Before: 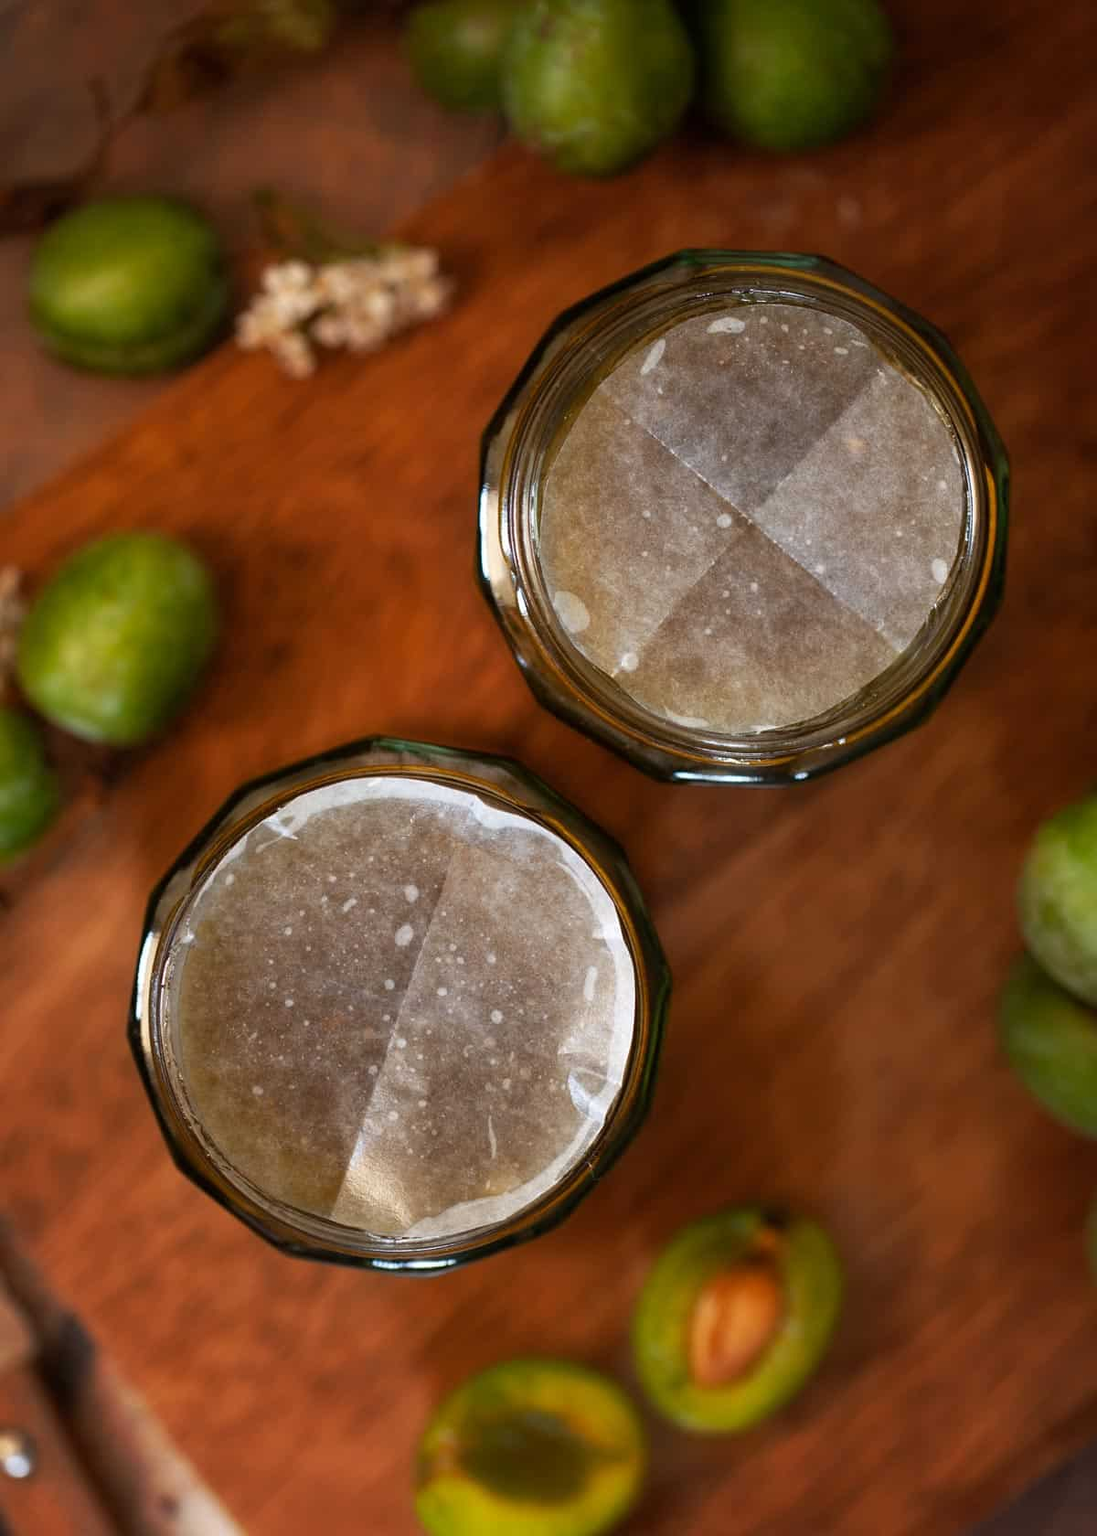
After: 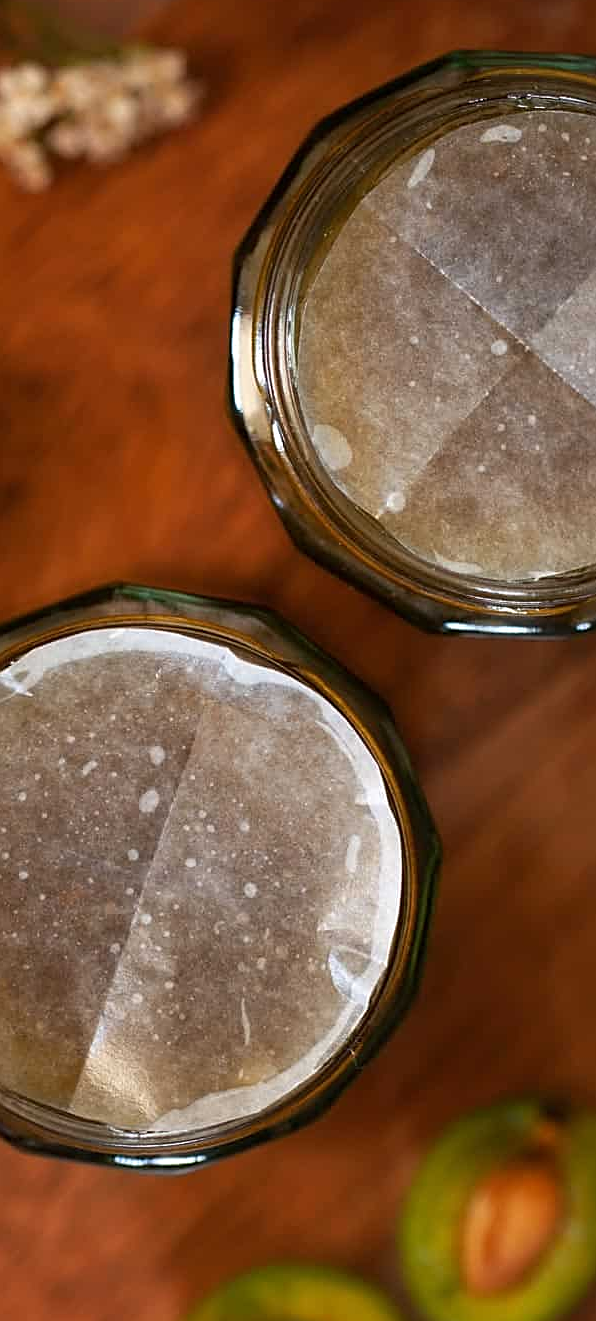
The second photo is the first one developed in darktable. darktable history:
sharpen: on, module defaults
crop and rotate: angle 0.019°, left 24.424%, top 13.244%, right 25.84%, bottom 8.067%
